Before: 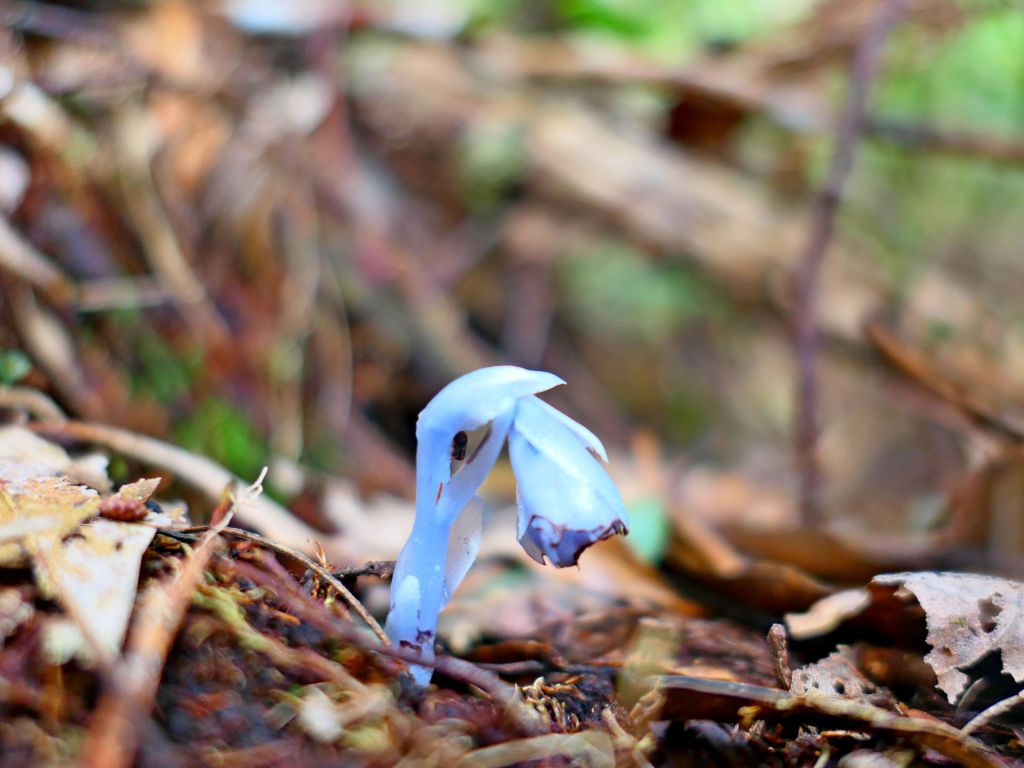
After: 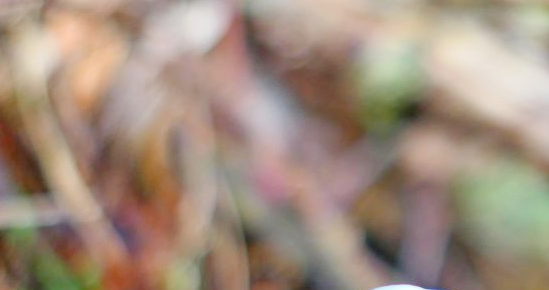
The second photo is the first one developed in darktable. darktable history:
tone curve: curves: ch0 [(0, 0) (0.003, 0.004) (0.011, 0.015) (0.025, 0.033) (0.044, 0.059) (0.069, 0.093) (0.1, 0.133) (0.136, 0.182) (0.177, 0.237) (0.224, 0.3) (0.277, 0.369) (0.335, 0.437) (0.399, 0.511) (0.468, 0.584) (0.543, 0.656) (0.623, 0.729) (0.709, 0.8) (0.801, 0.872) (0.898, 0.935) (1, 1)], preserve colors none
crop: left 10.121%, top 10.631%, right 36.218%, bottom 51.526%
